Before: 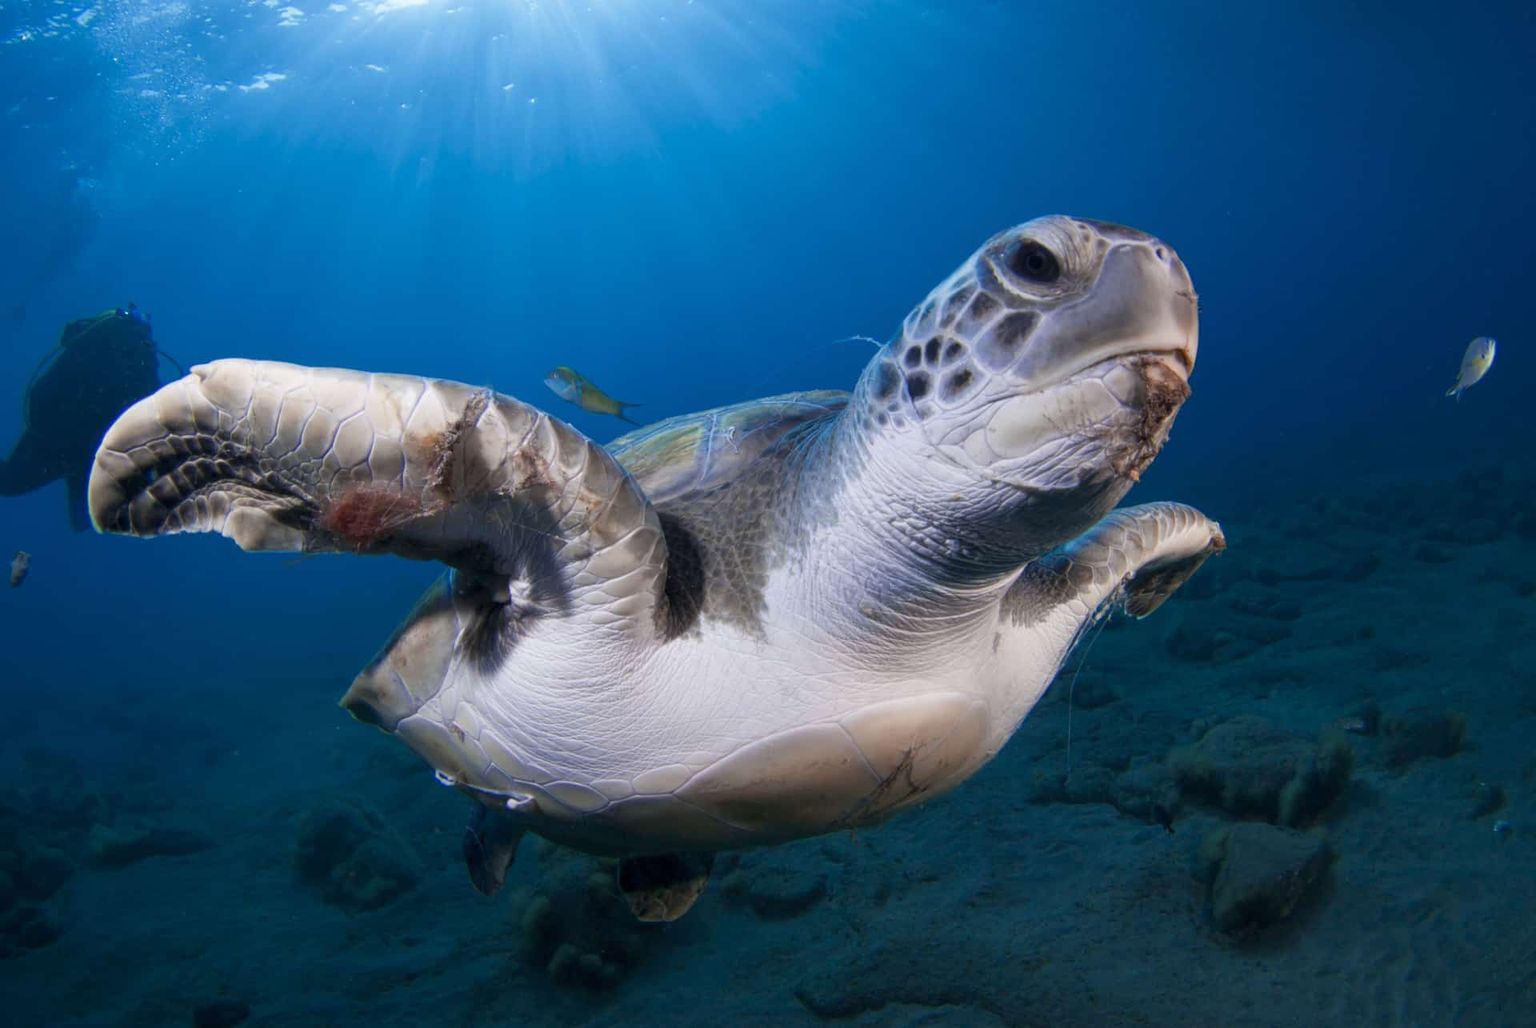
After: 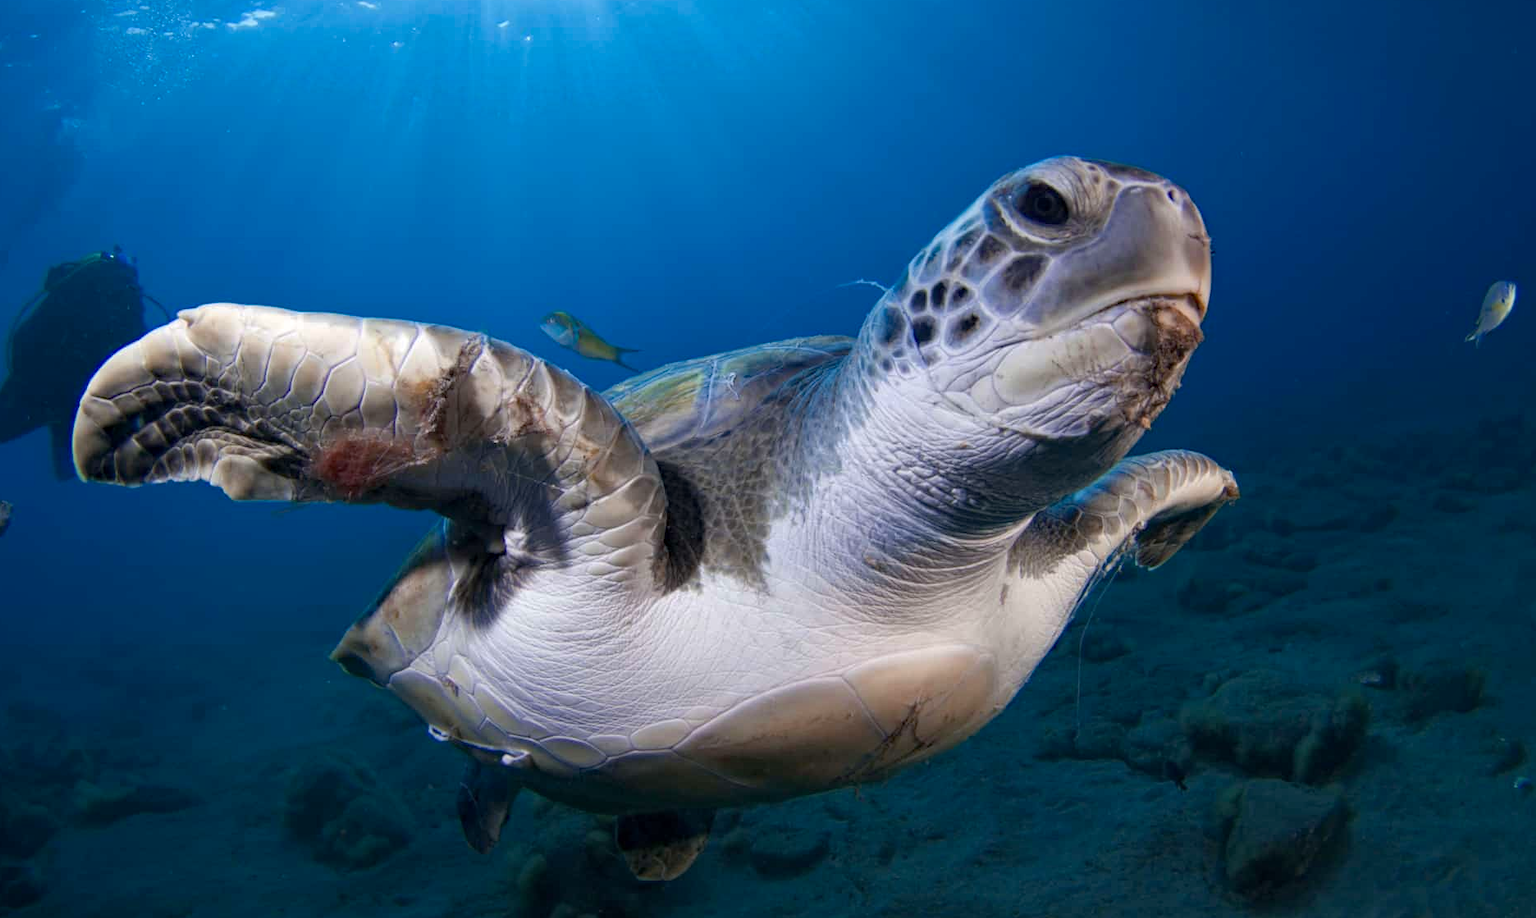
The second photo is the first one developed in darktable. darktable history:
crop: left 1.196%, top 6.192%, right 1.254%, bottom 6.715%
haze removal: strength 0.292, distance 0.245, compatibility mode true, adaptive false
